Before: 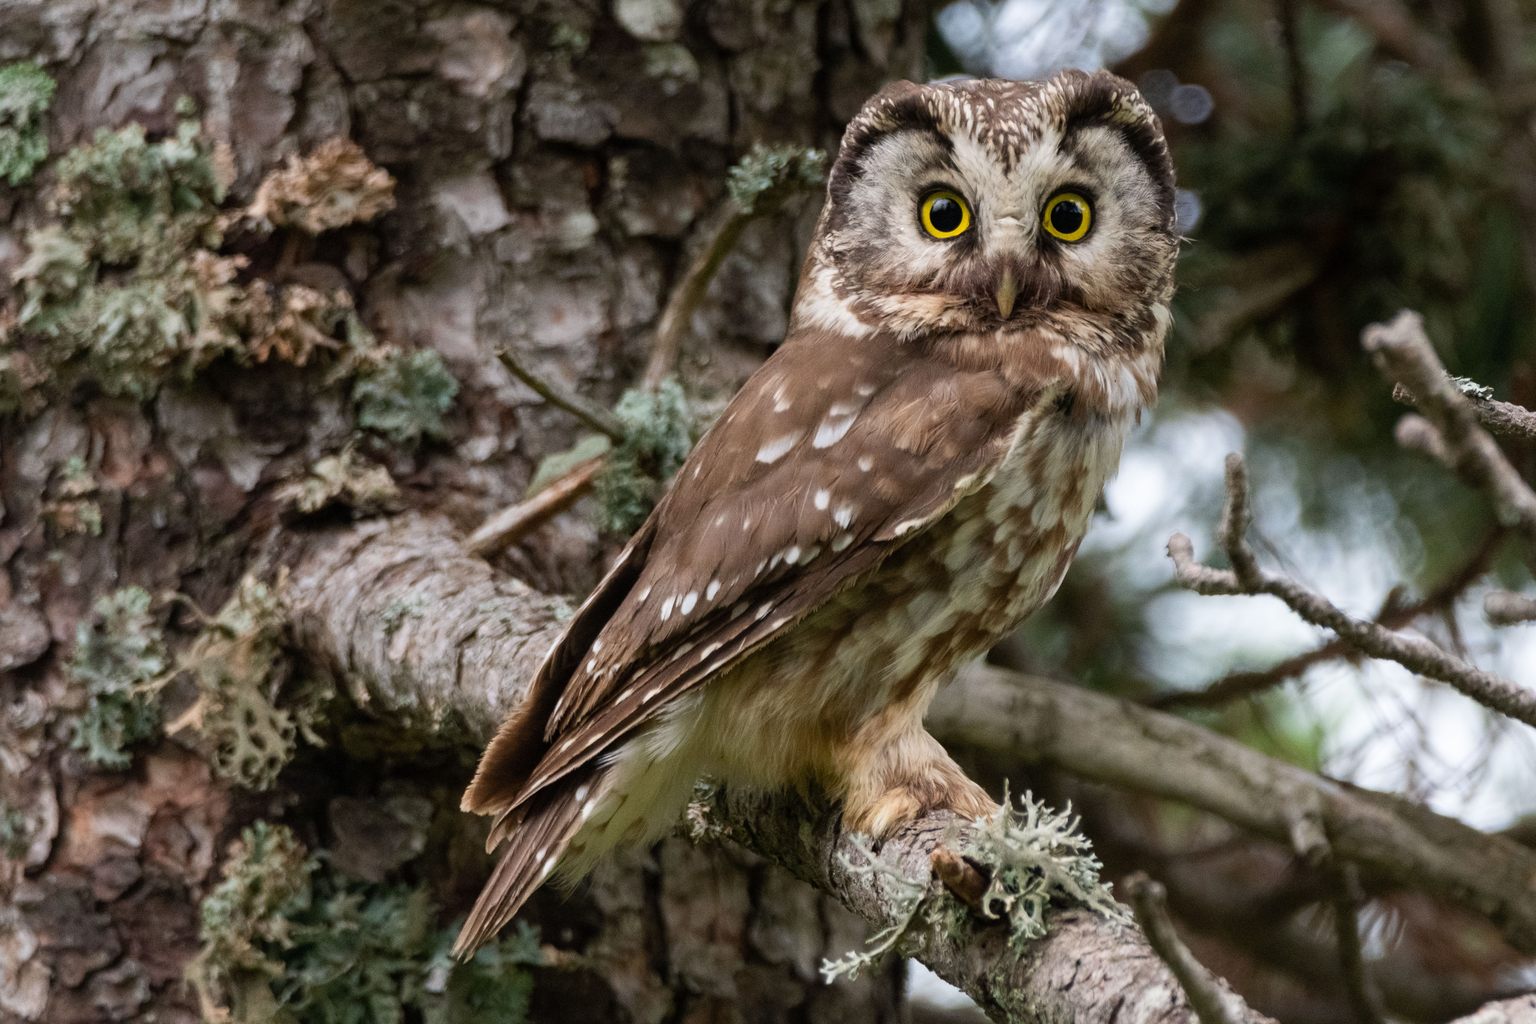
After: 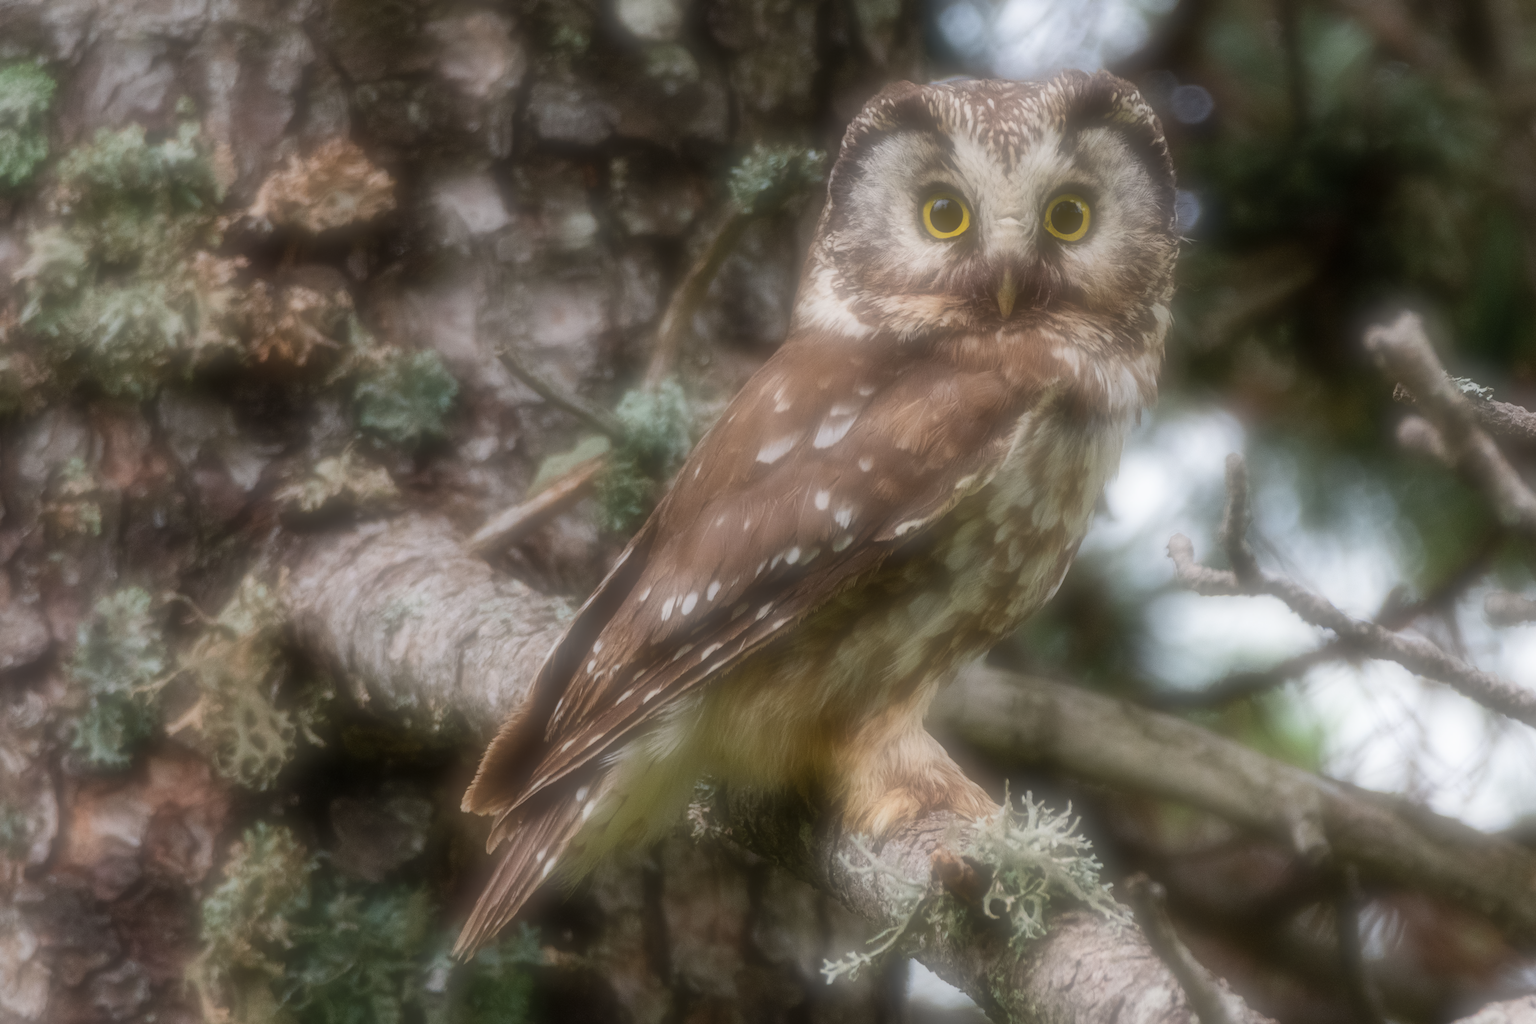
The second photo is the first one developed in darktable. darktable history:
soften: on, module defaults
